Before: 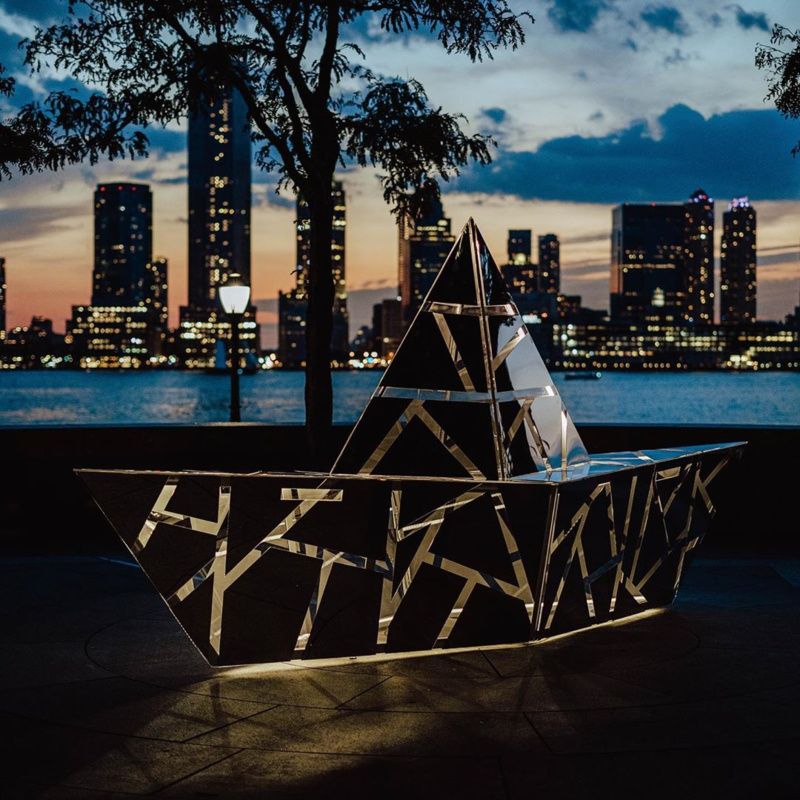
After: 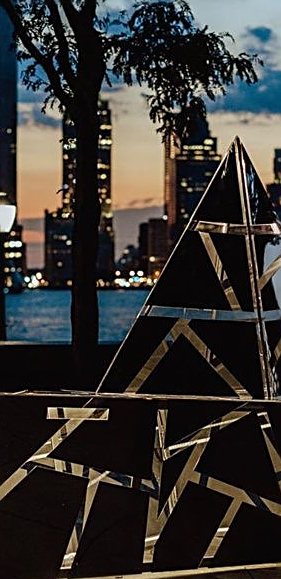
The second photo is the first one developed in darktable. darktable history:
crop and rotate: left 29.476%, top 10.214%, right 35.32%, bottom 17.333%
sharpen: on, module defaults
